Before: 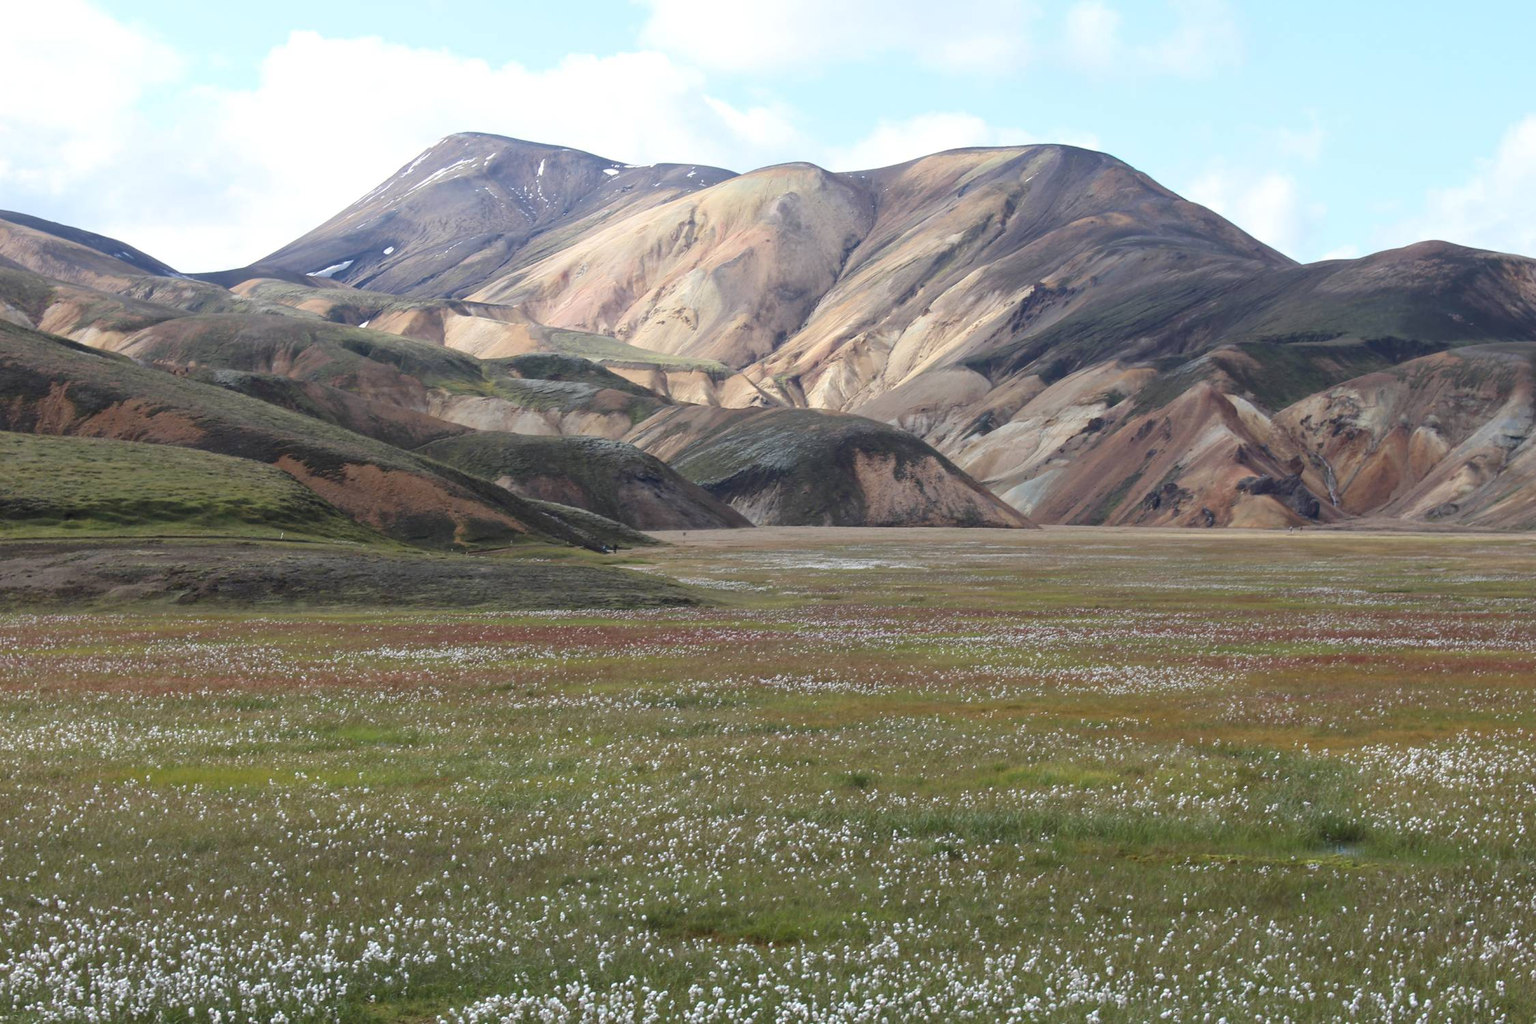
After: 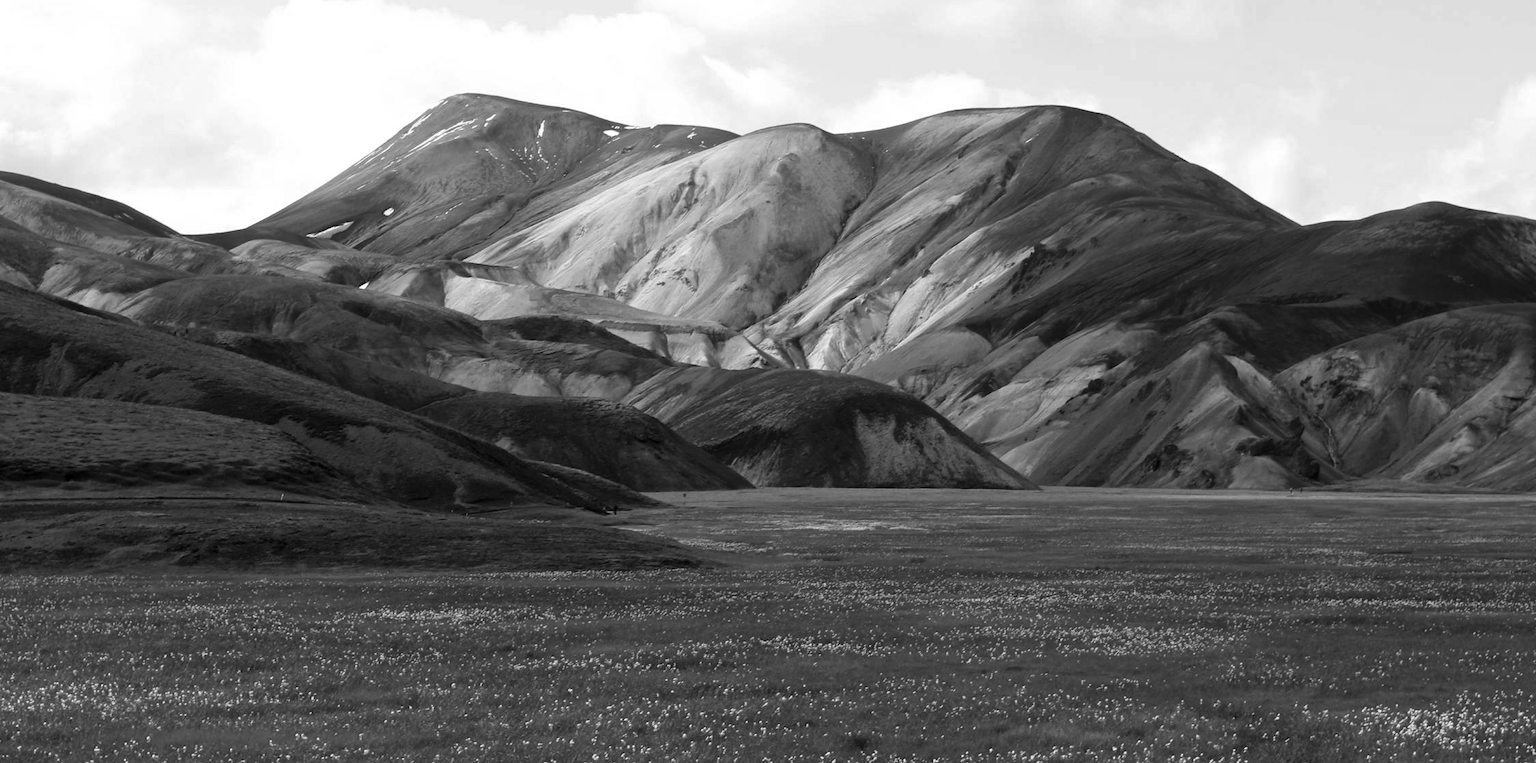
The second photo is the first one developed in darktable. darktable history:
crop: top 3.856%, bottom 21.557%
levels: mode automatic, gray 59.35%, levels [0.008, 0.318, 0.836]
exposure: black level correction 0.009, exposure -0.167 EV, compensate highlight preservation false
color zones: curves: ch1 [(0, -0.014) (0.143, -0.013) (0.286, -0.013) (0.429, -0.016) (0.571, -0.019) (0.714, -0.015) (0.857, 0.002) (1, -0.014)]
color correction: highlights b* 0.006, saturation 1.26
